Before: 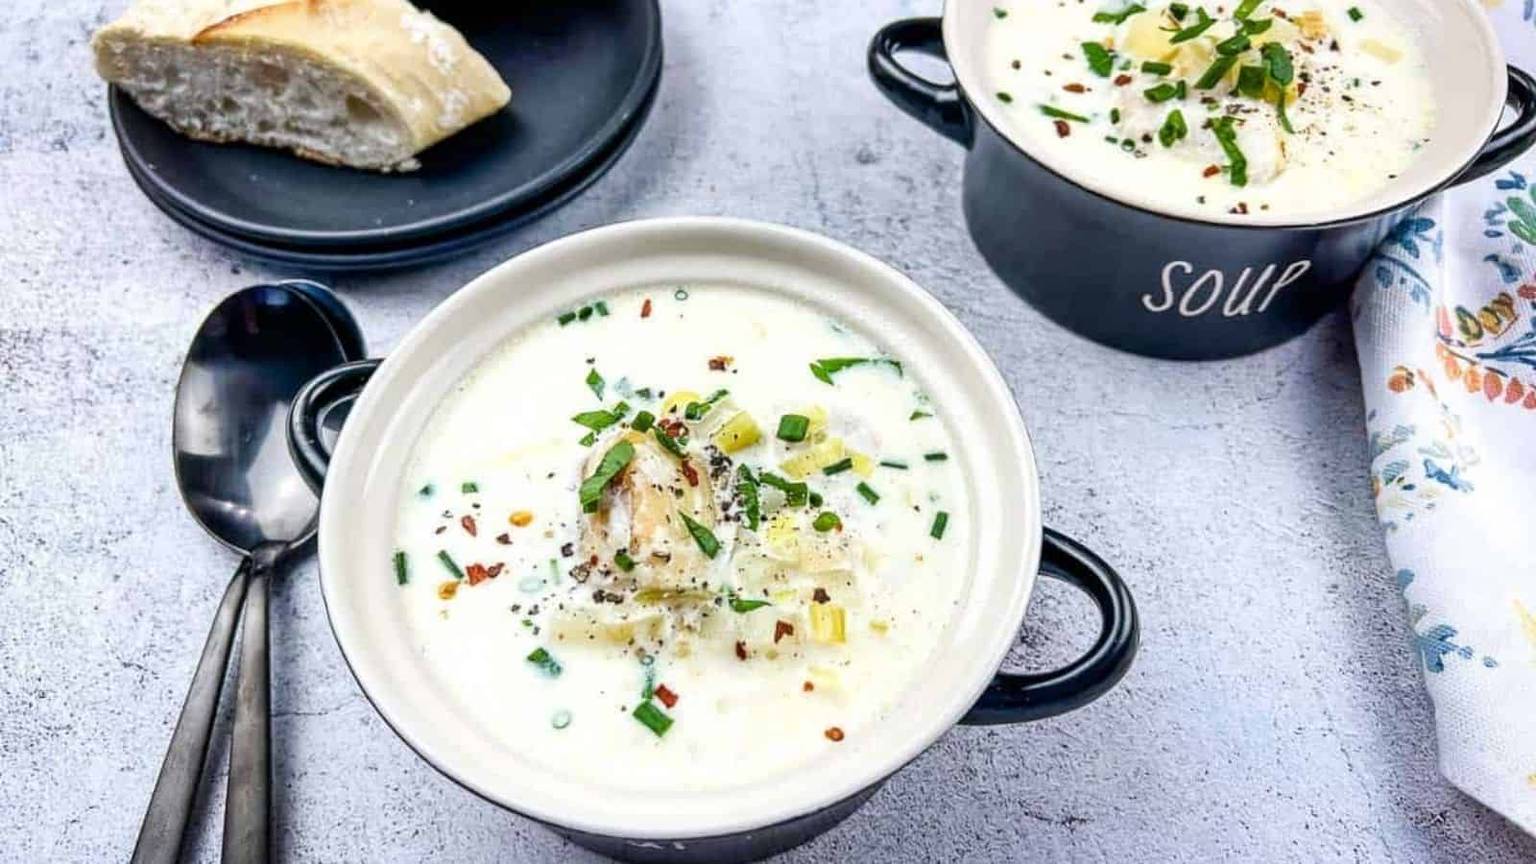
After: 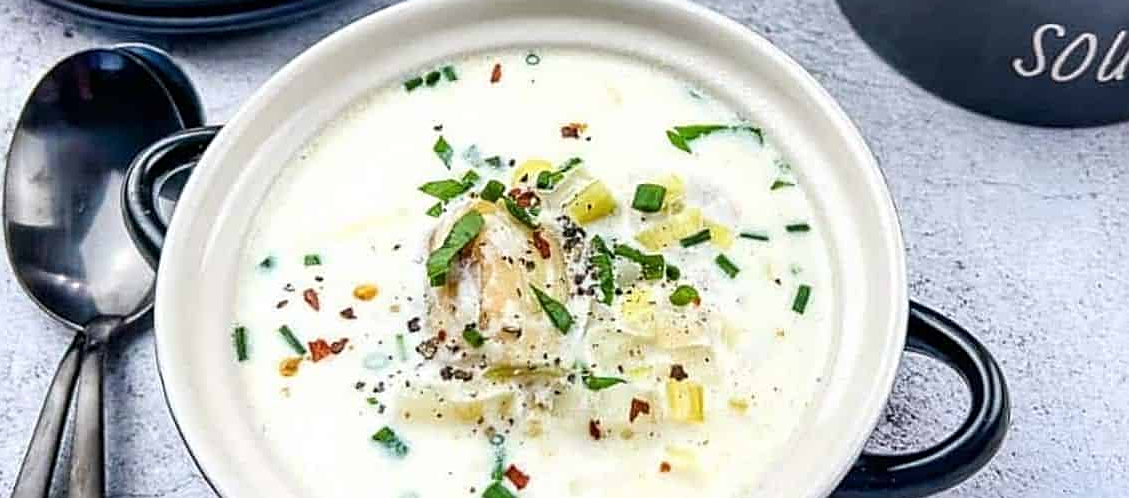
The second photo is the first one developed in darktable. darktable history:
sharpen: on, module defaults
crop: left 11.123%, top 27.61%, right 18.3%, bottom 17.034%
